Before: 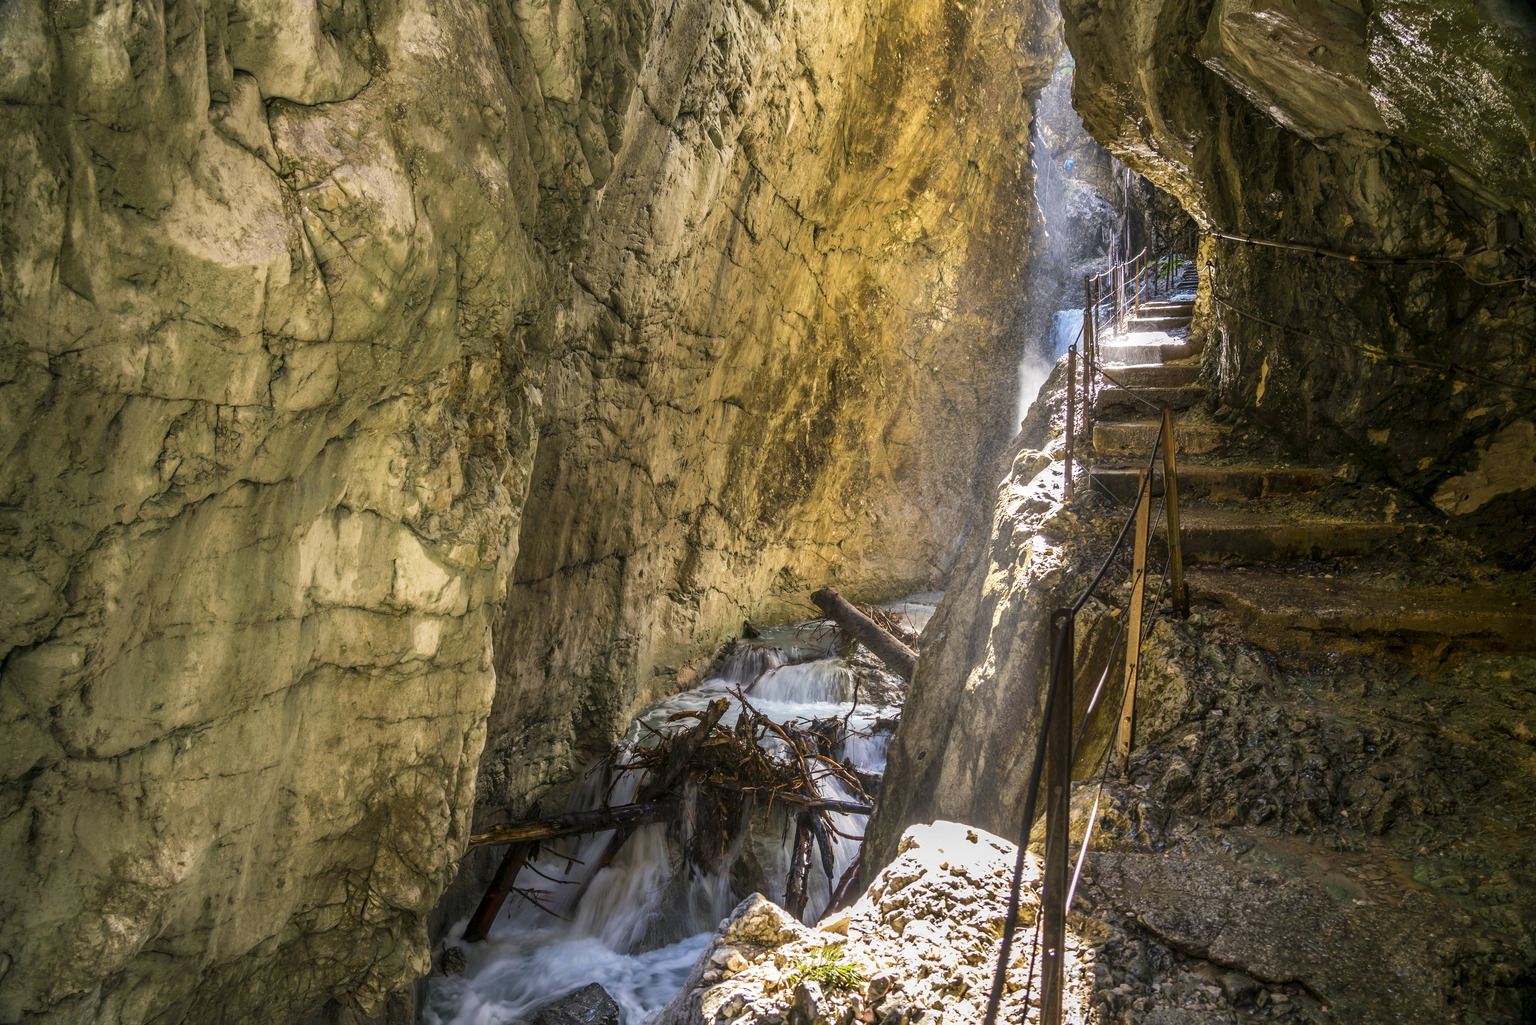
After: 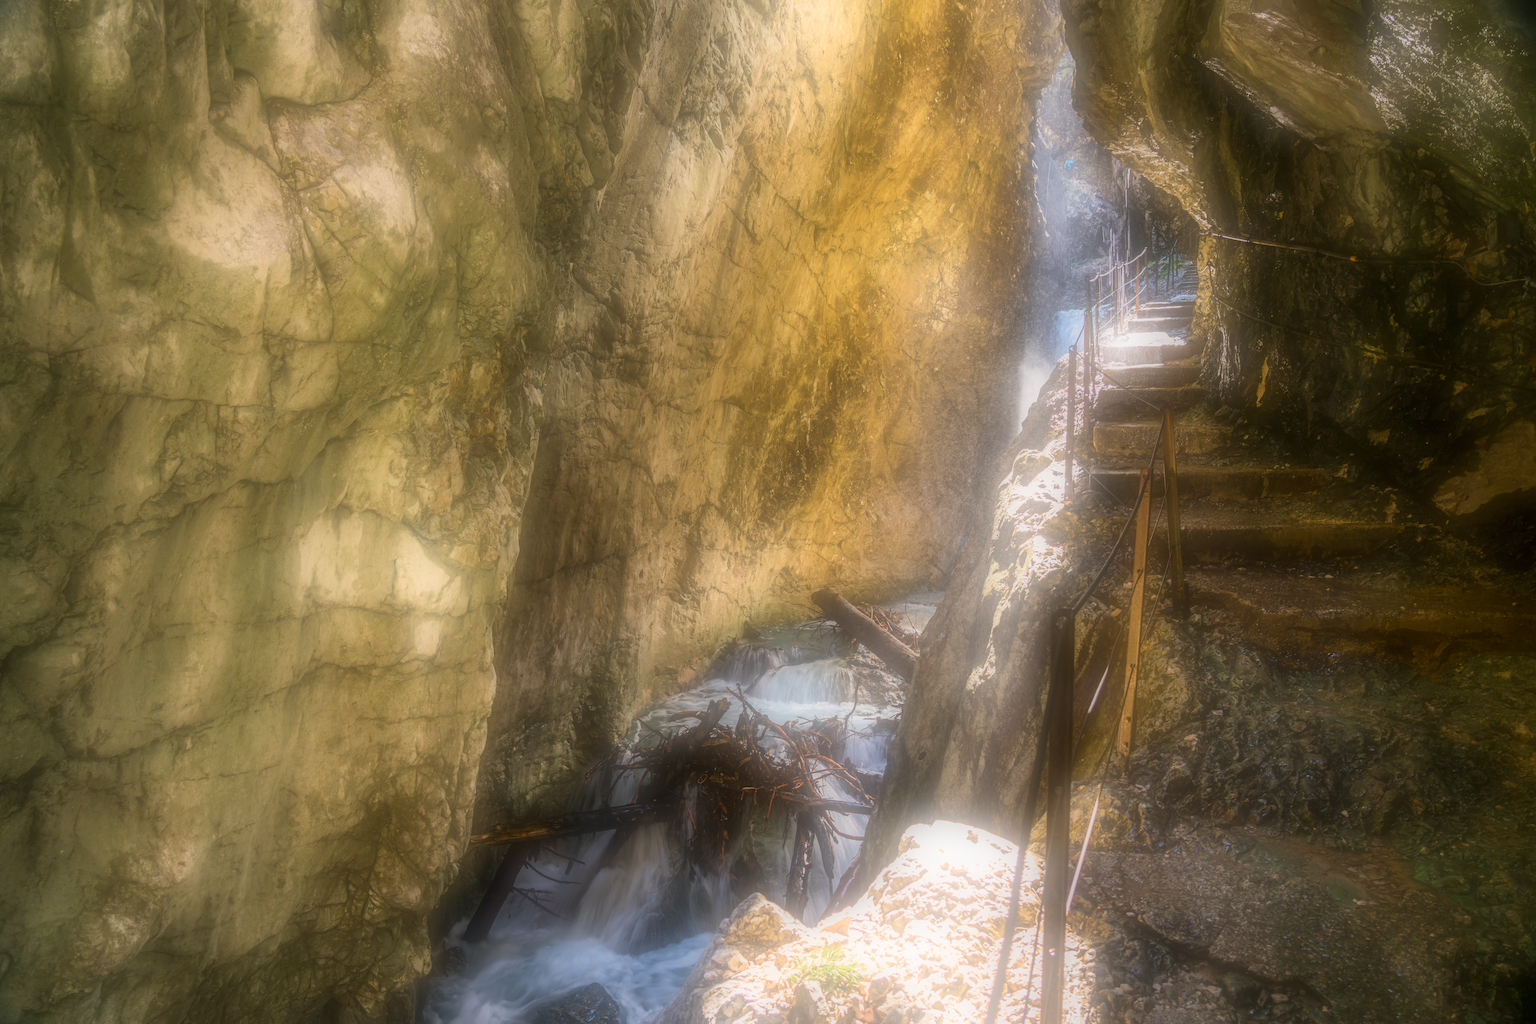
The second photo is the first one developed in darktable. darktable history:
soften: on, module defaults
bloom: size 38%, threshold 95%, strength 30%
